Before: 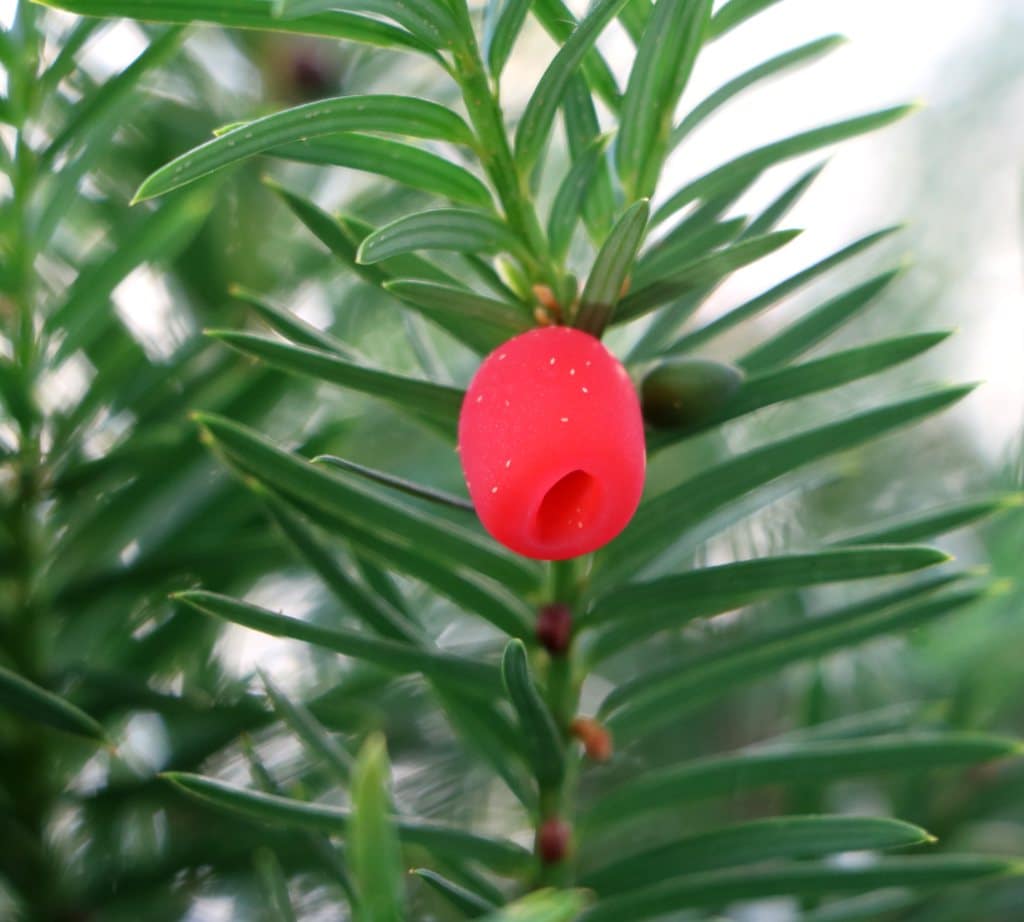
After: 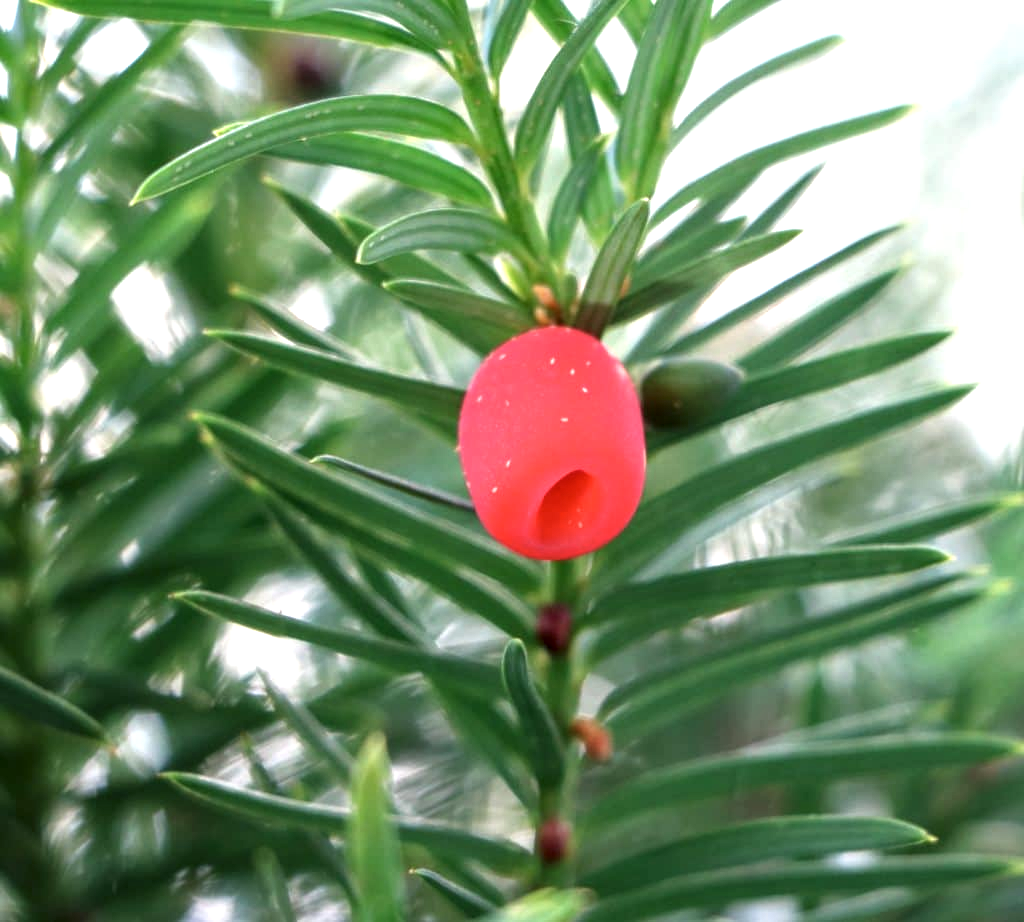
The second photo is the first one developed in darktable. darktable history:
exposure: black level correction 0, exposure 0.7 EV, compensate exposure bias true, compensate highlight preservation false
local contrast: on, module defaults
contrast brightness saturation: contrast -0.08, brightness -0.04, saturation -0.11
contrast equalizer: octaves 7, y [[0.6 ×6], [0.55 ×6], [0 ×6], [0 ×6], [0 ×6]], mix 0.29
